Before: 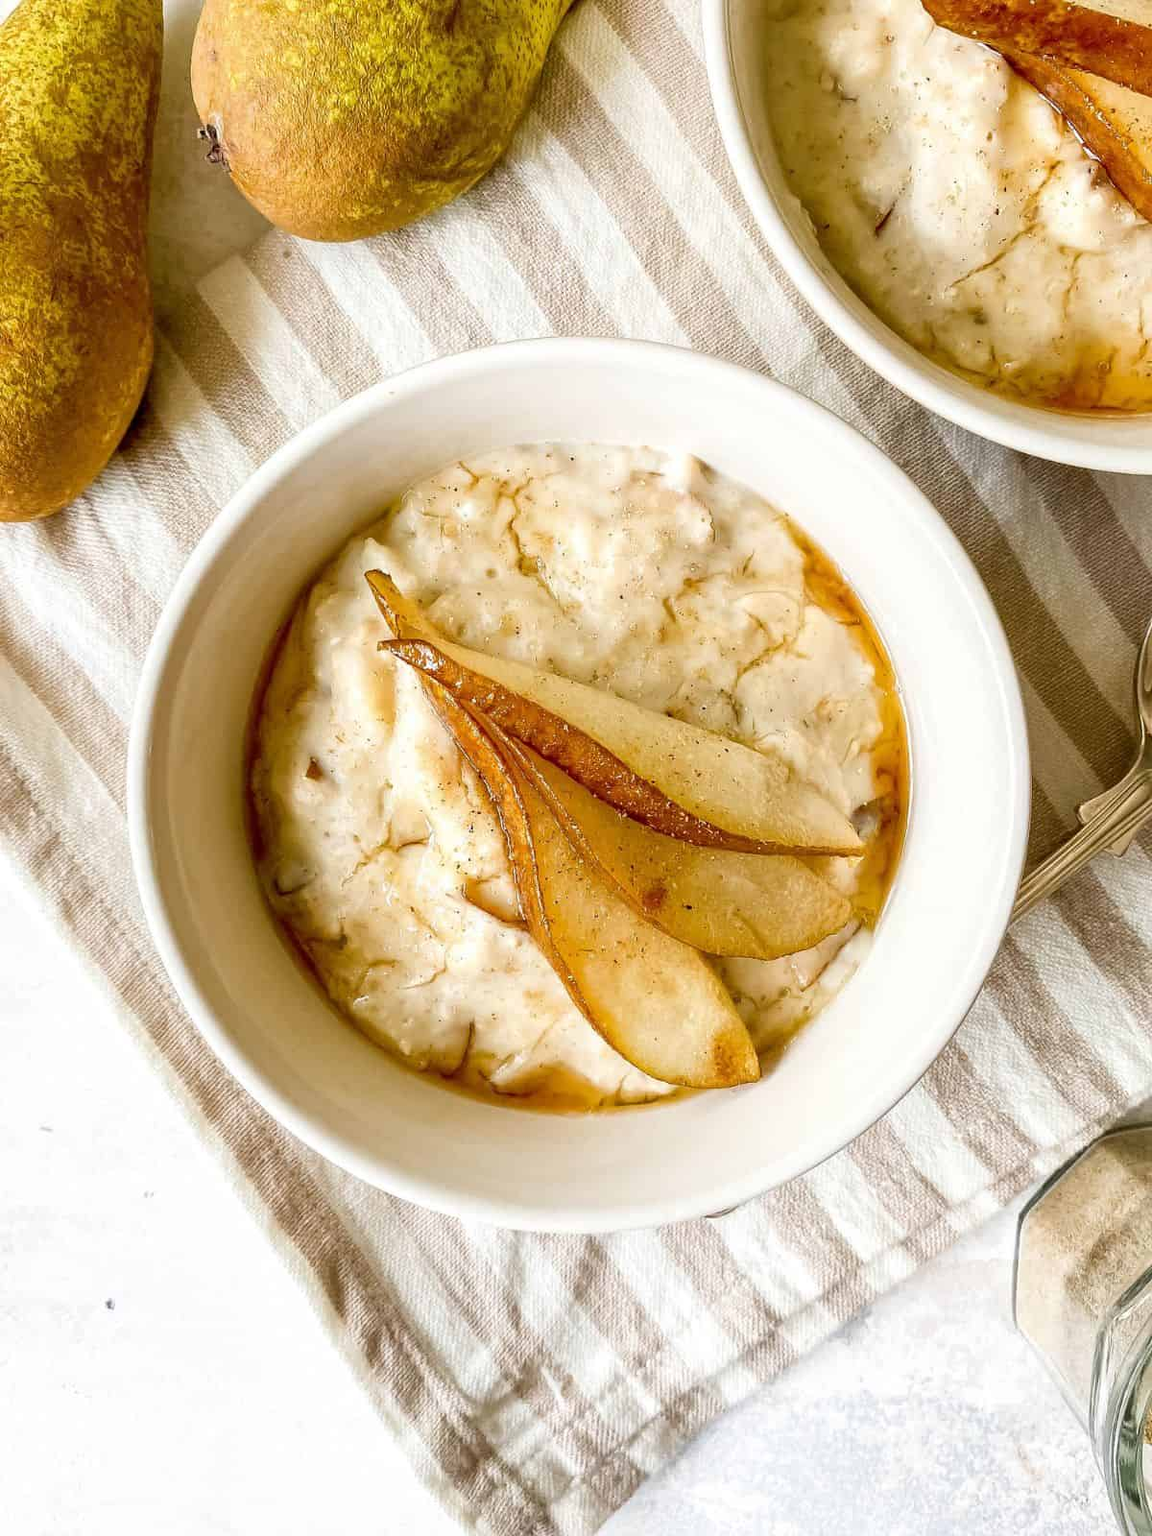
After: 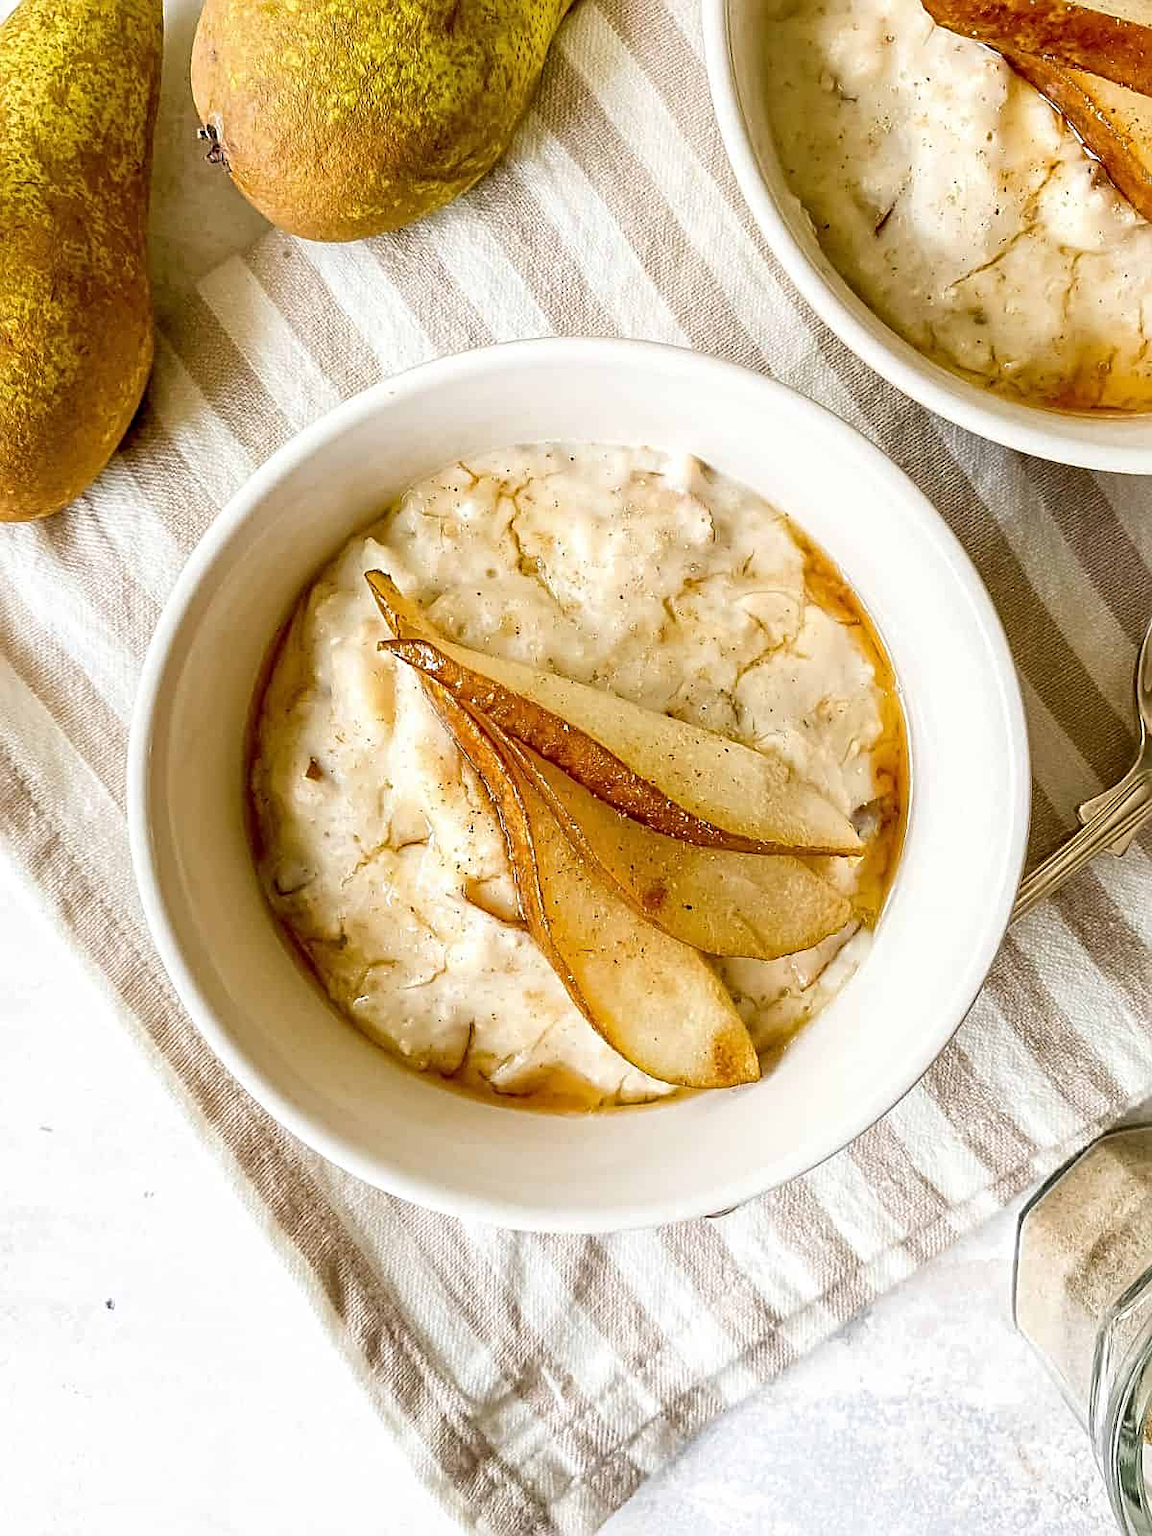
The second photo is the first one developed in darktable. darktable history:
sharpen: radius 2.734
